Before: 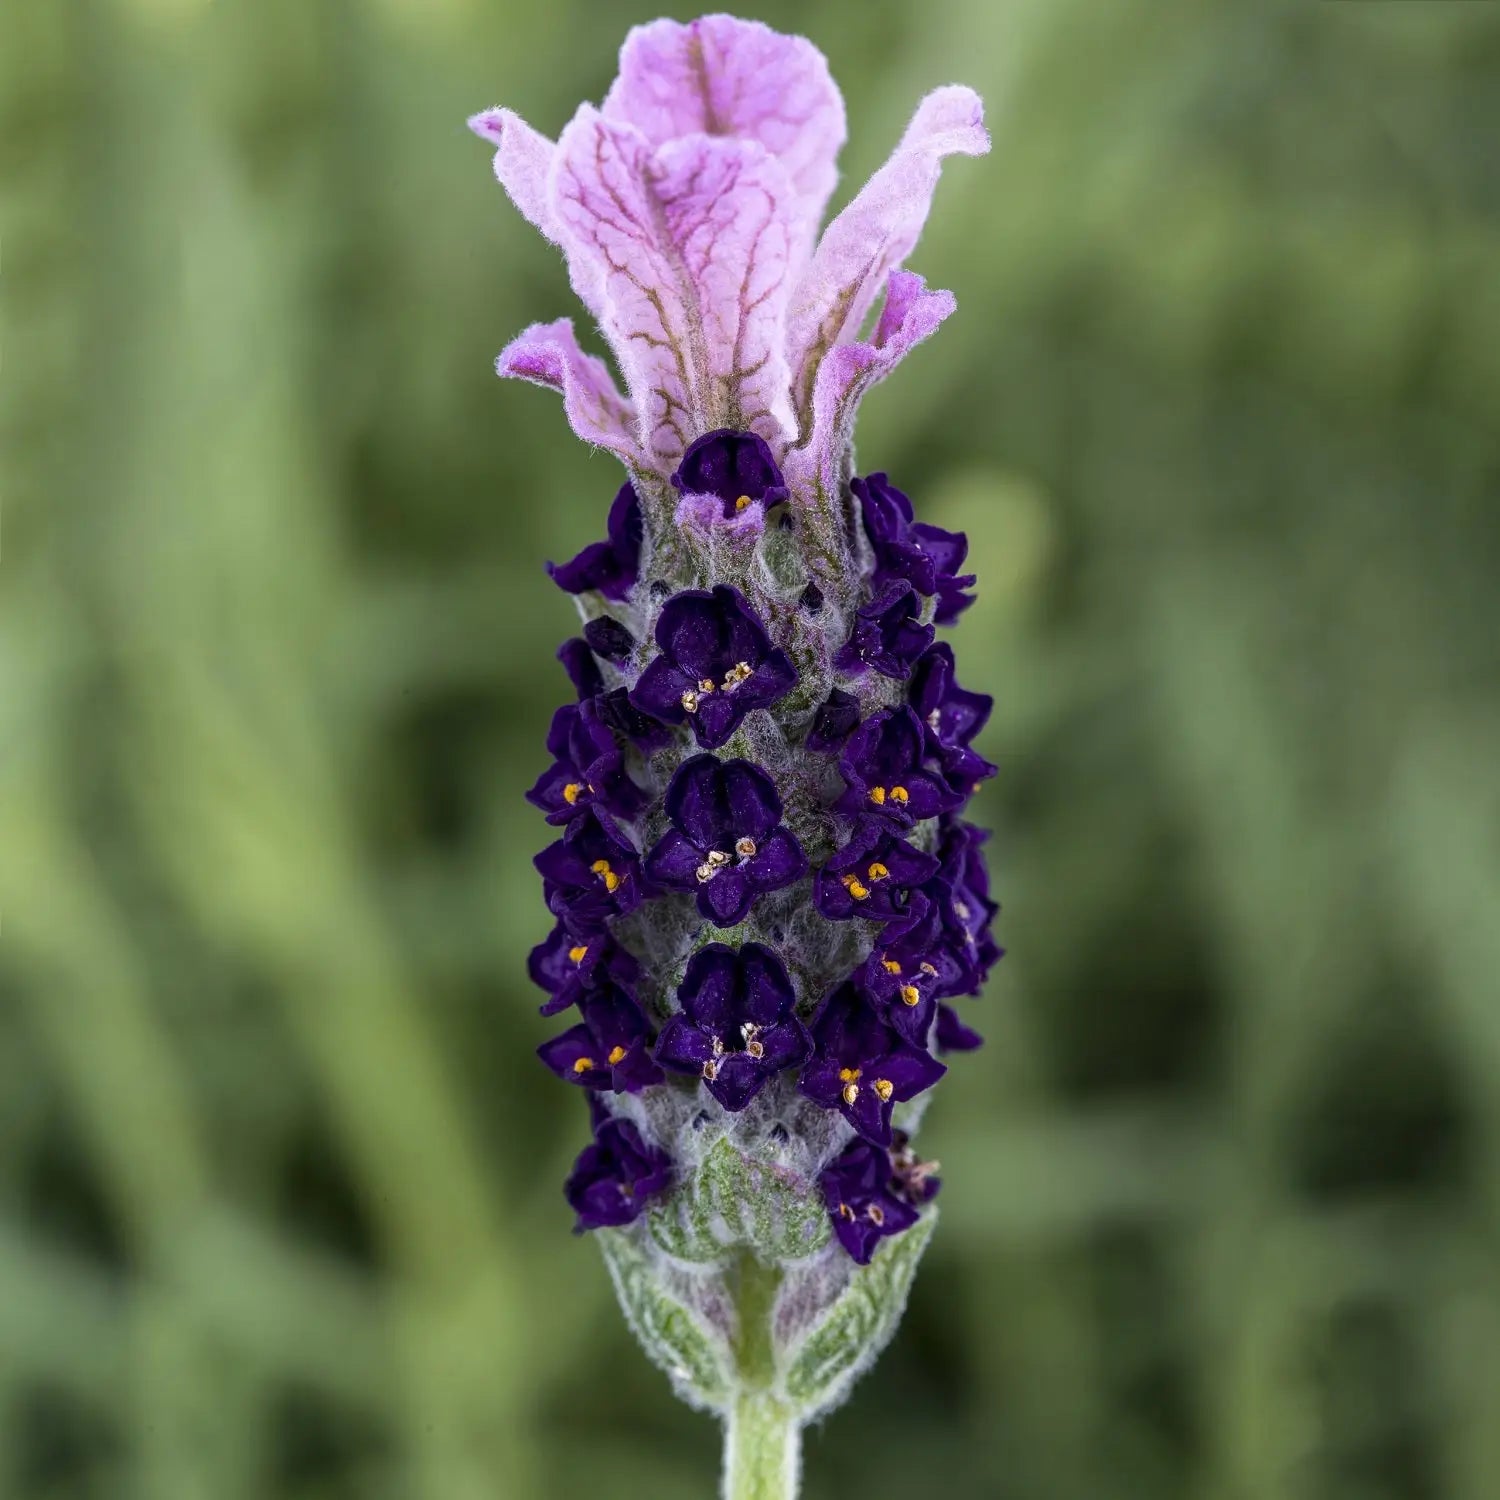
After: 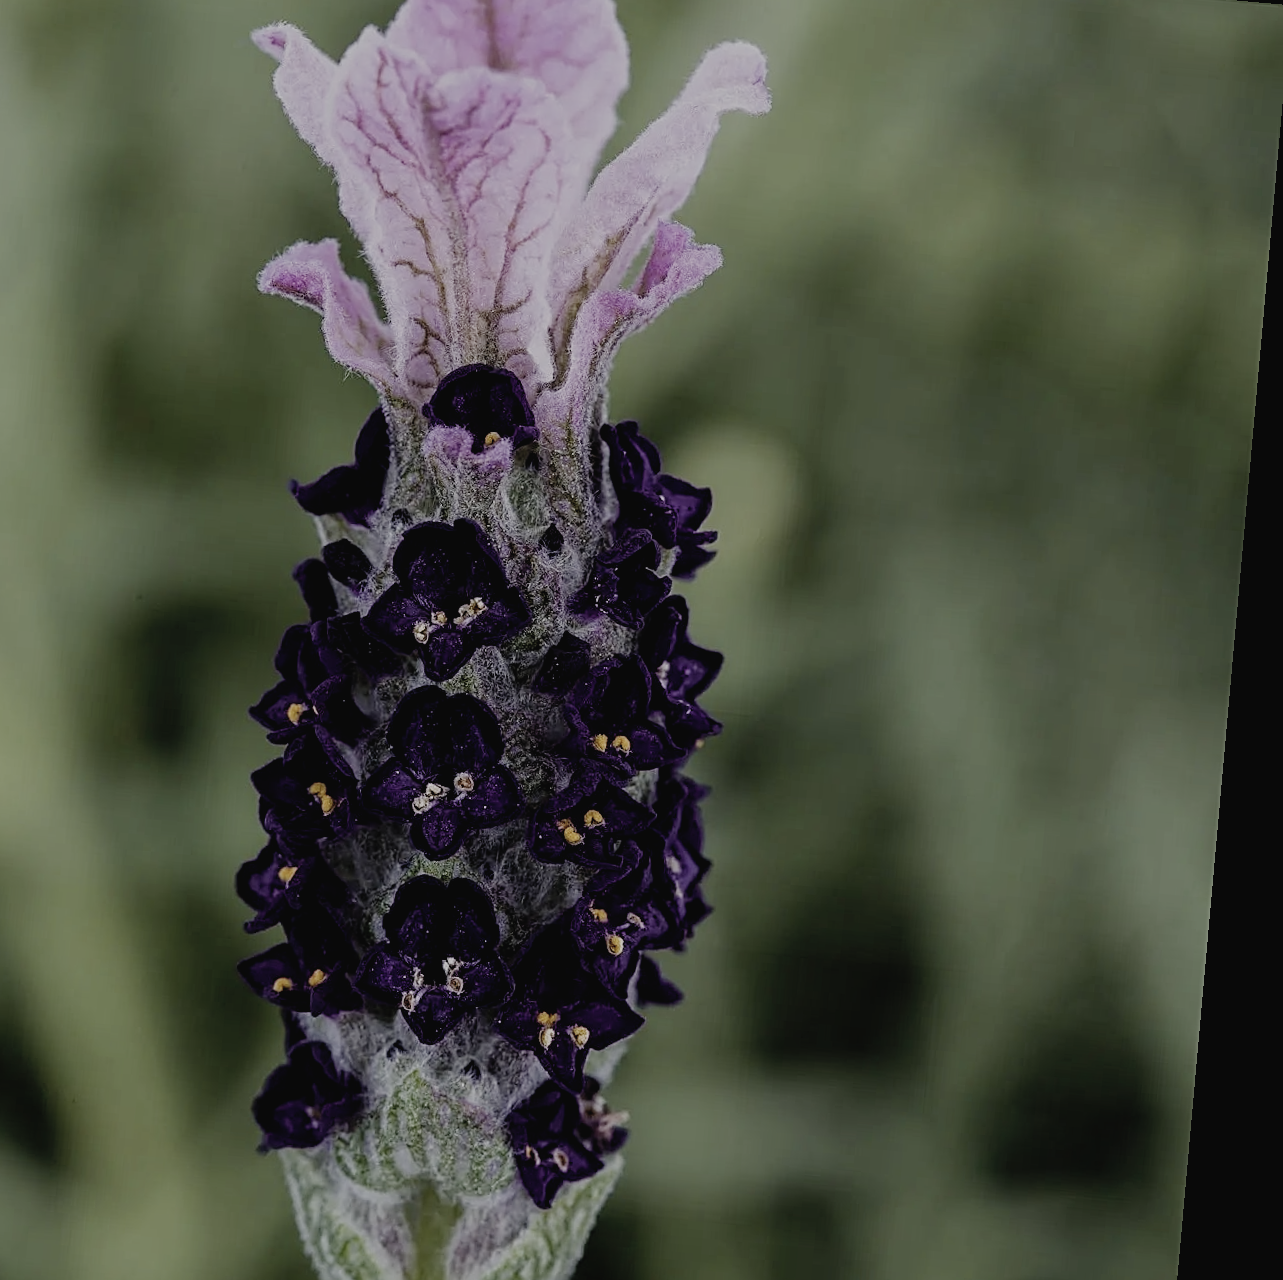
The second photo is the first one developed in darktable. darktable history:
exposure: black level correction 0, exposure 0.2 EV, compensate exposure bias true, compensate highlight preservation false
crop and rotate: left 20.74%, top 7.912%, right 0.375%, bottom 13.378%
filmic rgb: middle gray luminance 30%, black relative exposure -9 EV, white relative exposure 7 EV, threshold 6 EV, target black luminance 0%, hardness 2.94, latitude 2.04%, contrast 0.963, highlights saturation mix 5%, shadows ↔ highlights balance 12.16%, add noise in highlights 0, preserve chrominance no, color science v3 (2019), use custom middle-gray values true, iterations of high-quality reconstruction 0, contrast in highlights soft, enable highlight reconstruction true
contrast brightness saturation: contrast -0.05, saturation -0.41
rotate and perspective: rotation 5.12°, automatic cropping off
sharpen: on, module defaults
